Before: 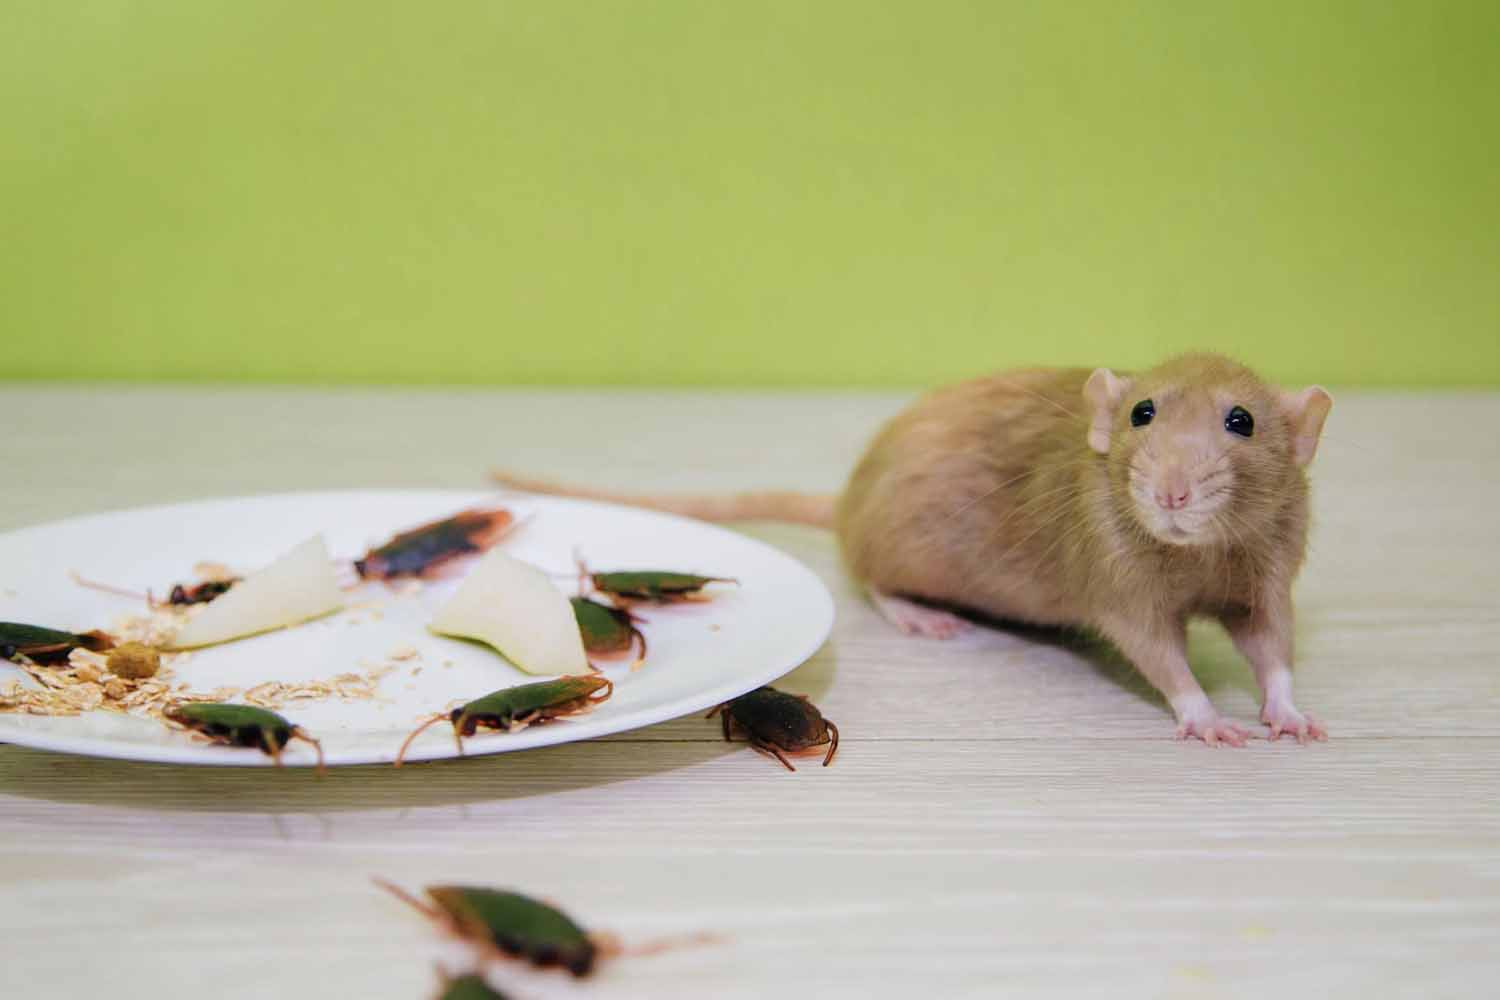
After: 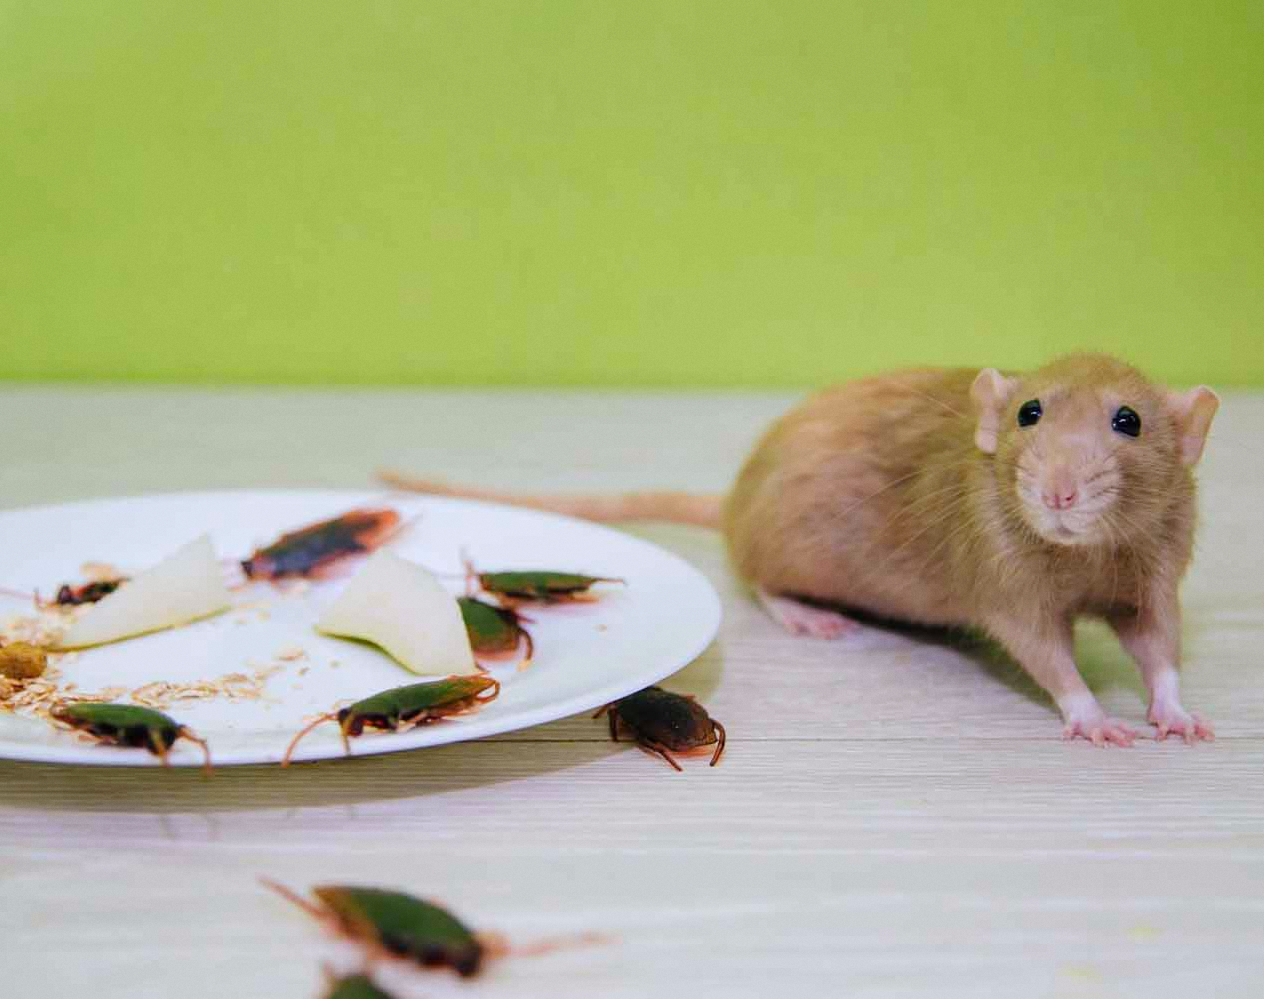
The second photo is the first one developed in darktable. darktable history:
crop: left 7.598%, right 7.873%
grain: coarseness 14.57 ISO, strength 8.8%
white balance: red 0.983, blue 1.036
